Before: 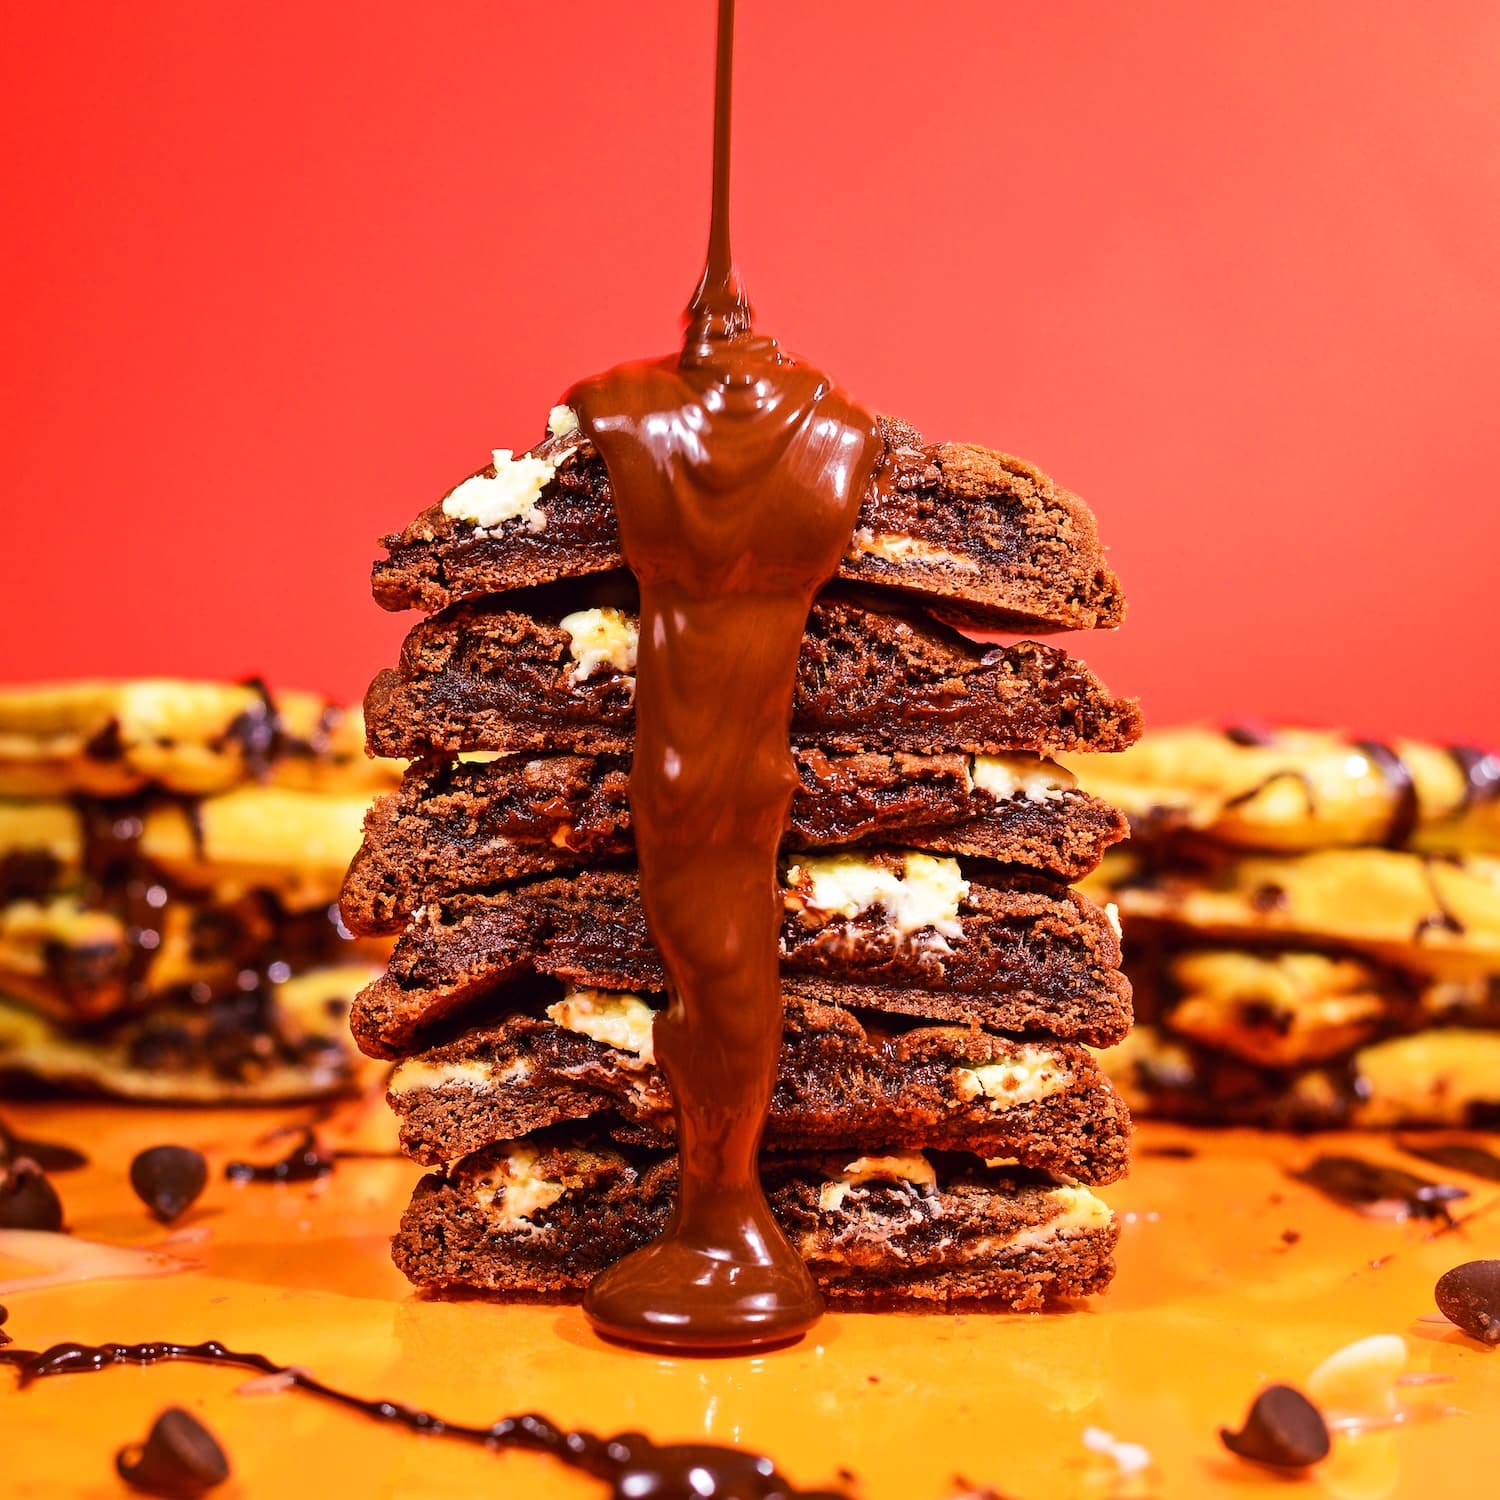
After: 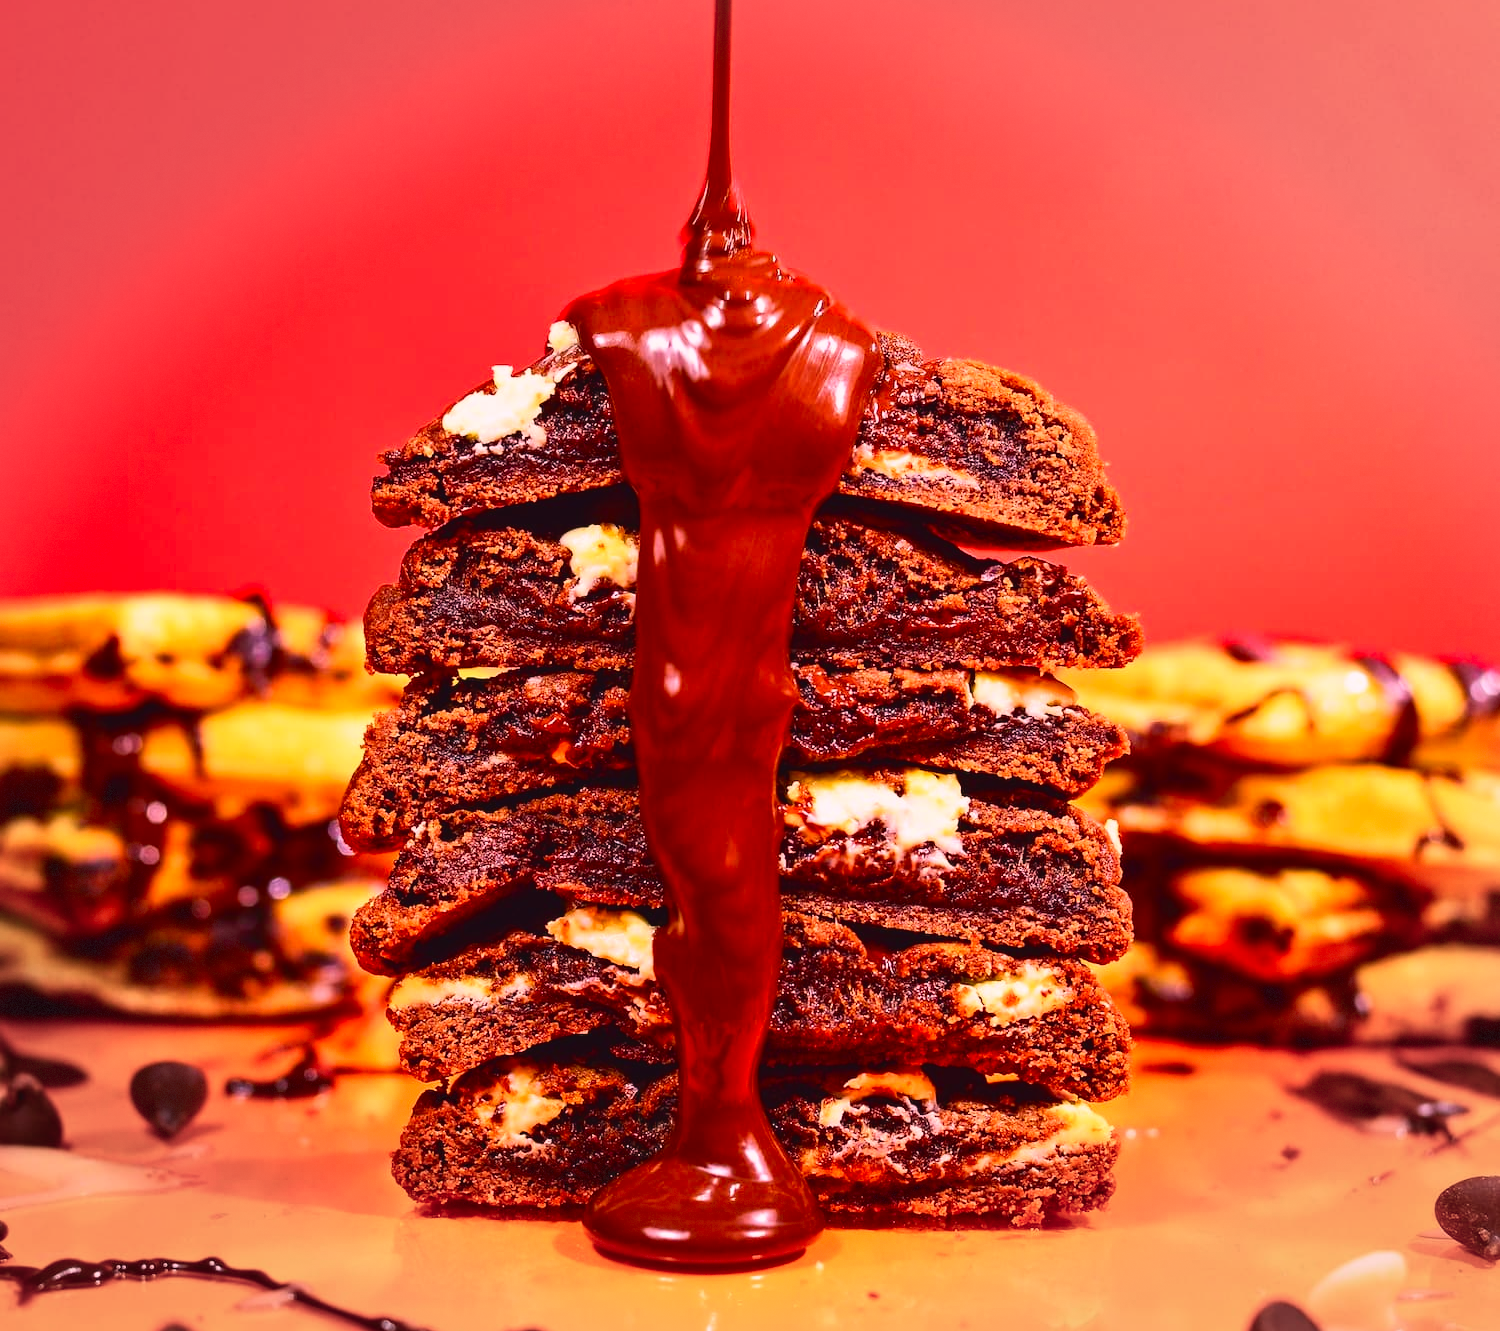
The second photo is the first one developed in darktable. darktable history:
color correction: highlights a* 14.52, highlights b* 4.84
crop and rotate: top 5.609%, bottom 5.609%
vignetting: fall-off start 91%, fall-off radius 39.39%, brightness -0.182, saturation -0.3, width/height ratio 1.219, shape 1.3, dithering 8-bit output, unbound false
tone curve: curves: ch0 [(0, 0.036) (0.119, 0.115) (0.461, 0.479) (0.715, 0.767) (0.817, 0.865) (1, 0.998)]; ch1 [(0, 0) (0.377, 0.416) (0.44, 0.461) (0.487, 0.49) (0.514, 0.525) (0.538, 0.561) (0.67, 0.713) (1, 1)]; ch2 [(0, 0) (0.38, 0.405) (0.463, 0.445) (0.492, 0.486) (0.529, 0.533) (0.578, 0.59) (0.653, 0.698) (1, 1)], color space Lab, independent channels, preserve colors none
